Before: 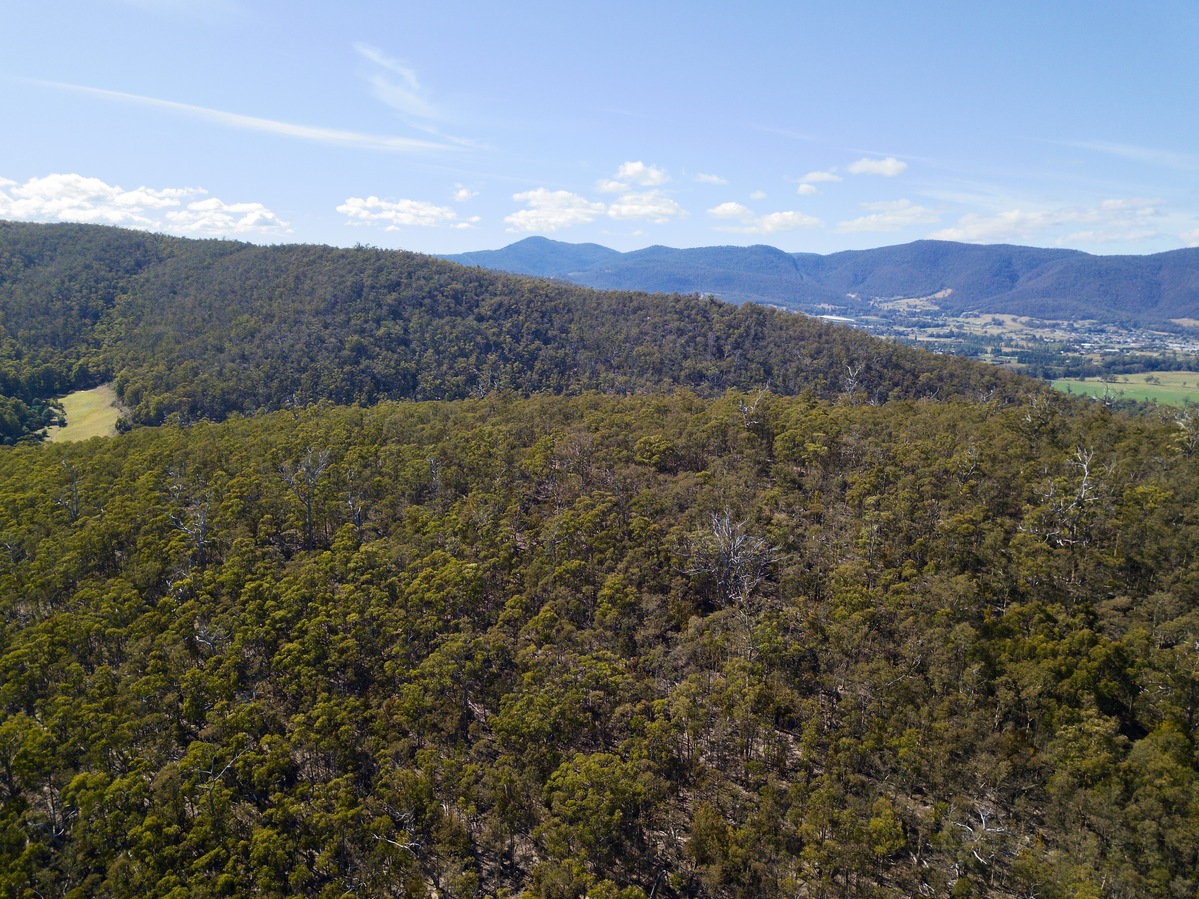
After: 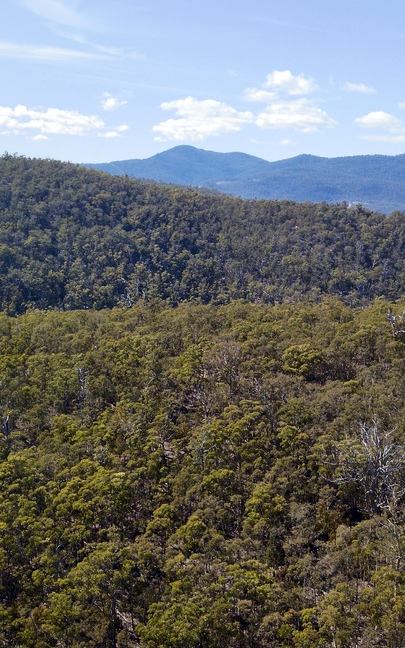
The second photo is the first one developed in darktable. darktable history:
crop and rotate: left 29.376%, top 10.187%, right 36.821%, bottom 17.728%
local contrast: mode bilateral grid, contrast 19, coarseness 50, detail 140%, midtone range 0.2
